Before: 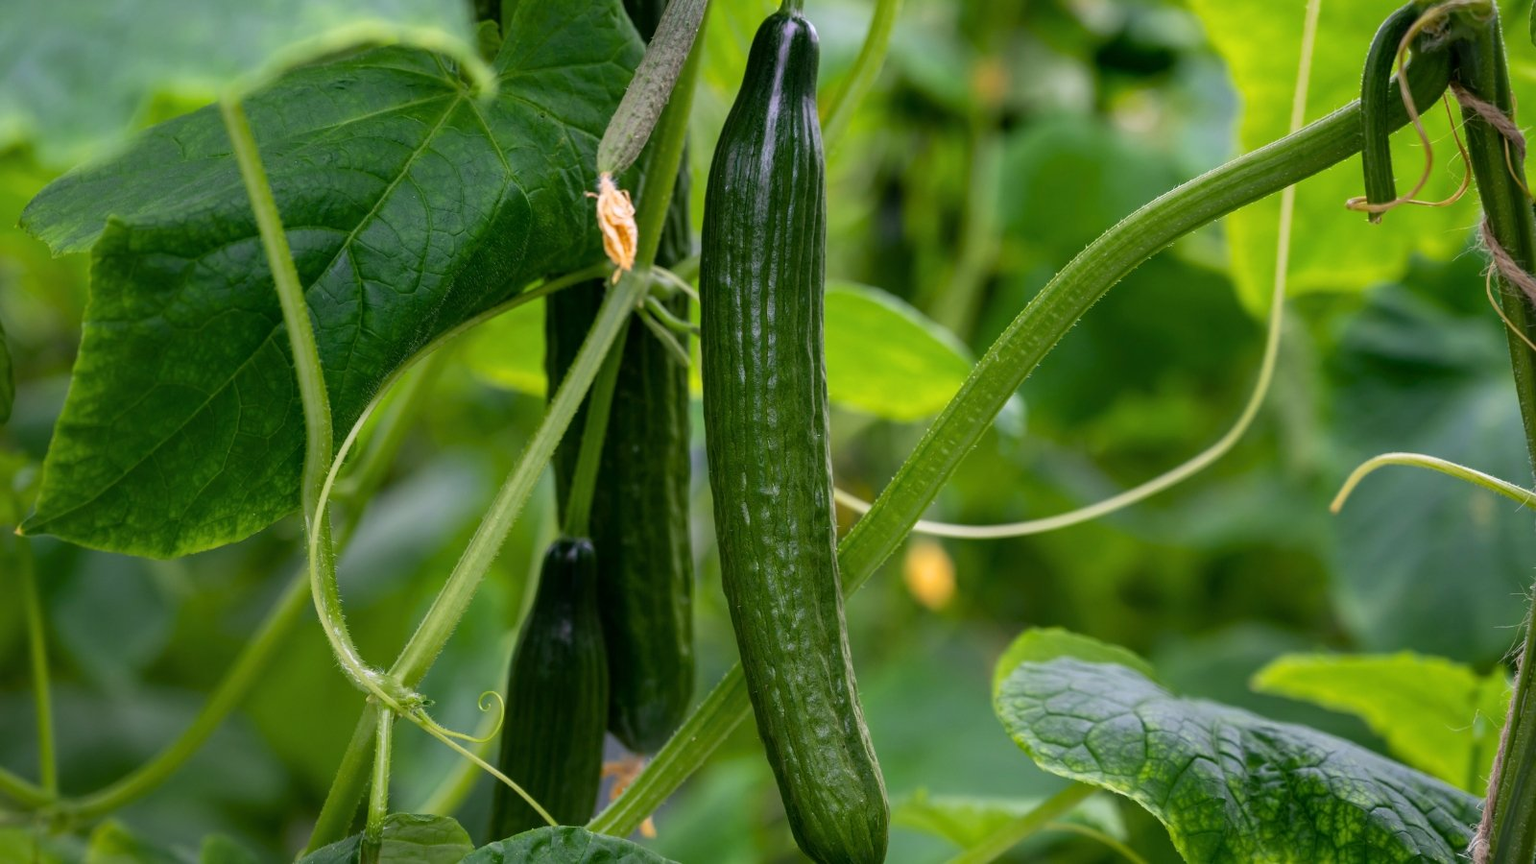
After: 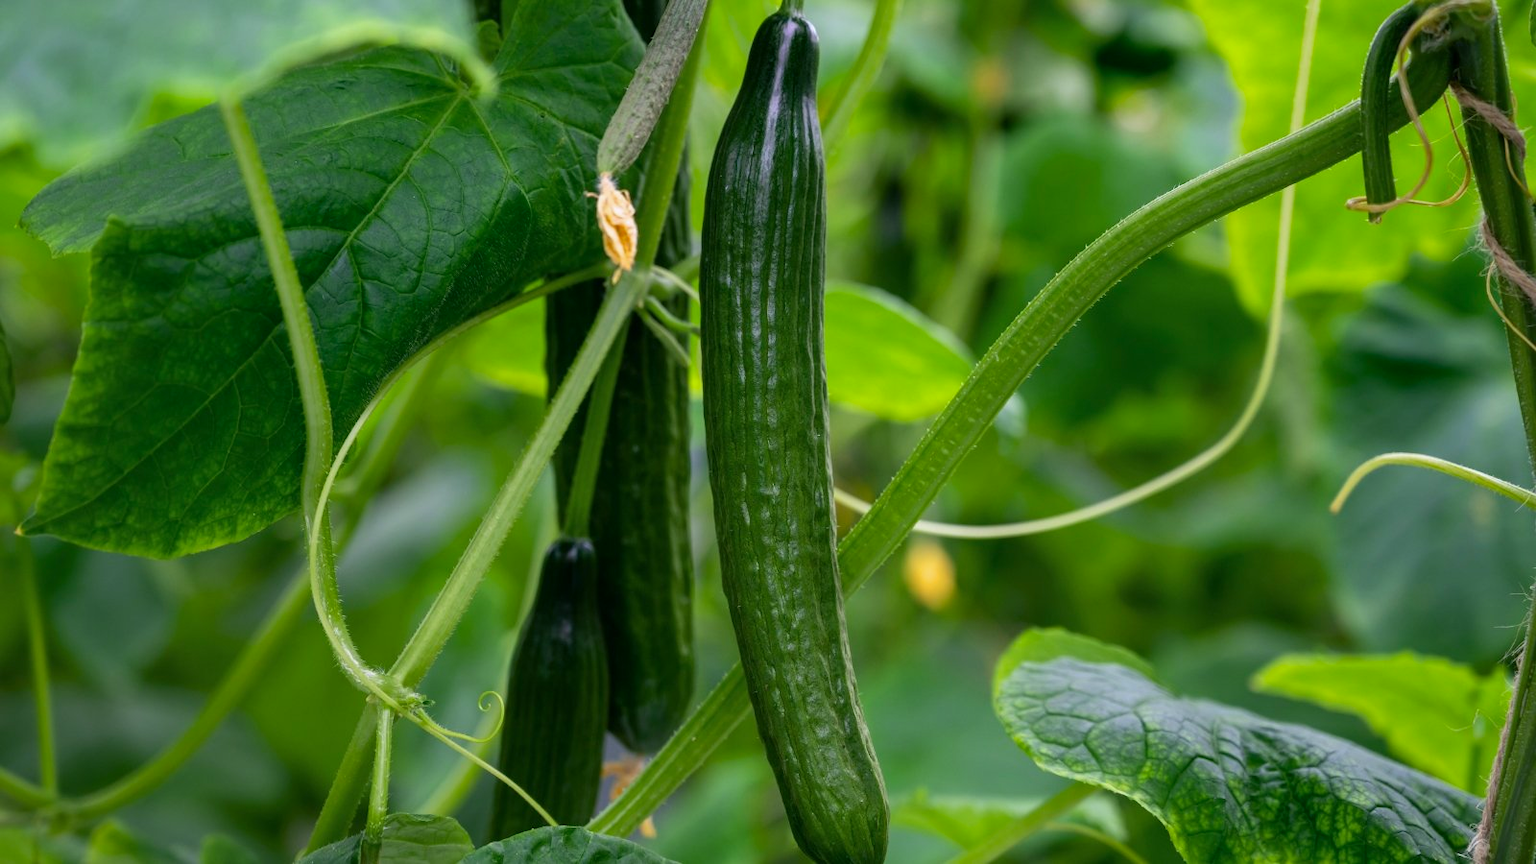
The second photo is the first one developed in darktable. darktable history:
color calibration: x 0.381, y 0.391, temperature 4088.15 K
color correction: highlights a* 1.37, highlights b* 18.26
